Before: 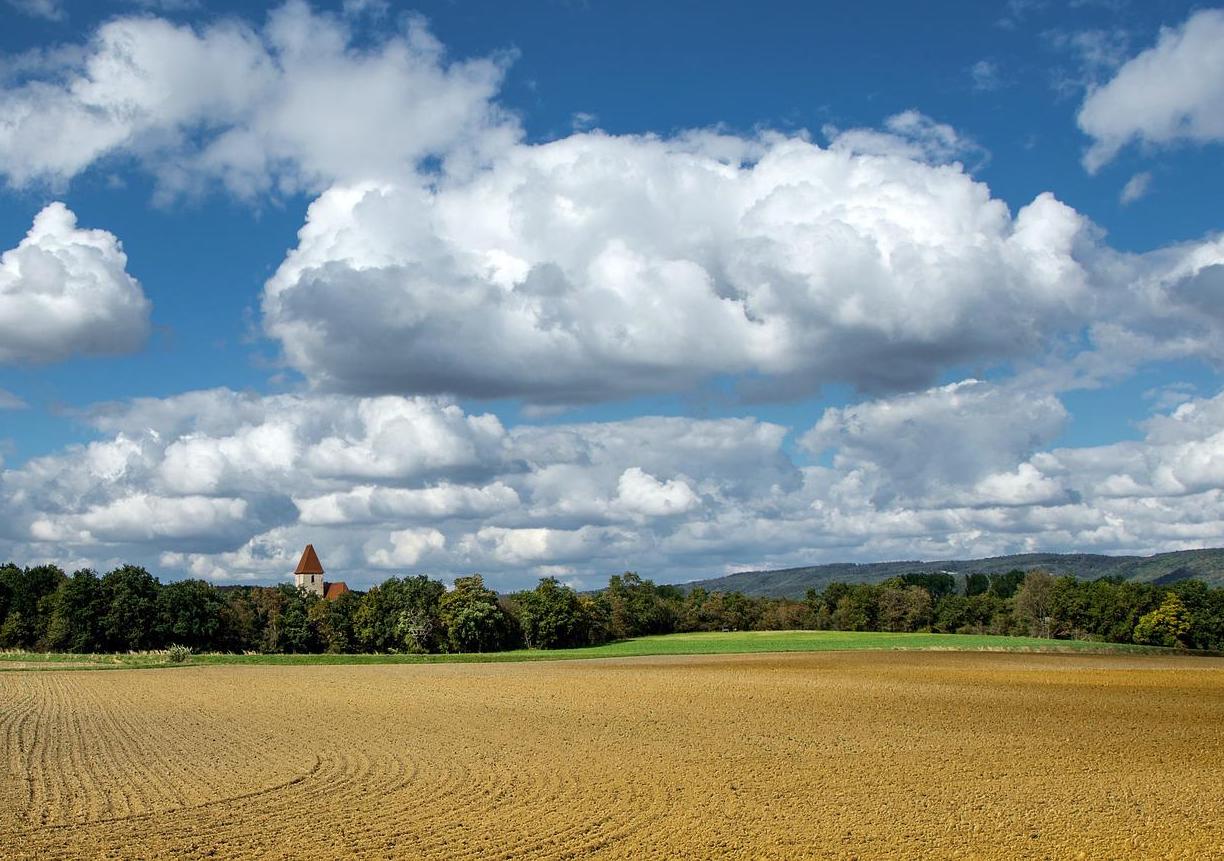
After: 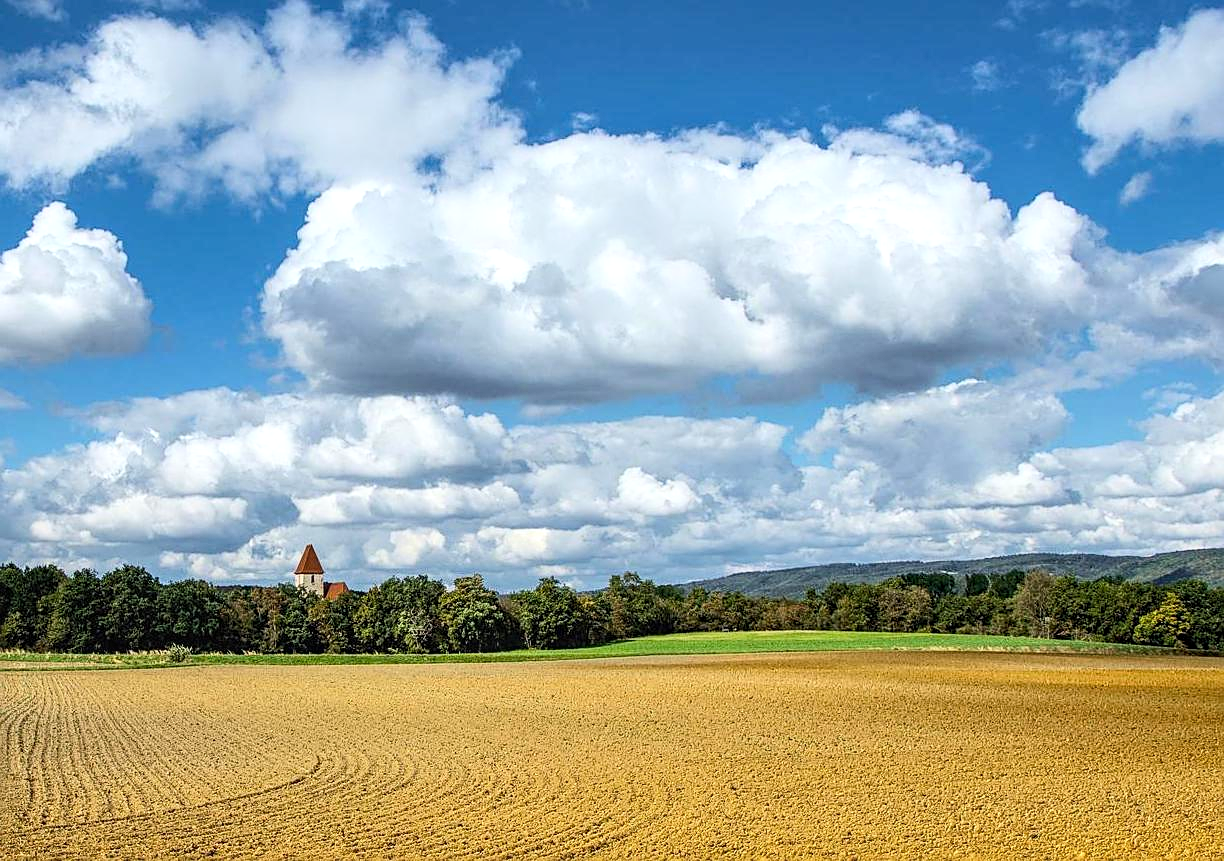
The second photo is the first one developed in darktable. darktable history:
sharpen: on, module defaults
local contrast: on, module defaults
contrast brightness saturation: contrast 0.202, brightness 0.17, saturation 0.224
